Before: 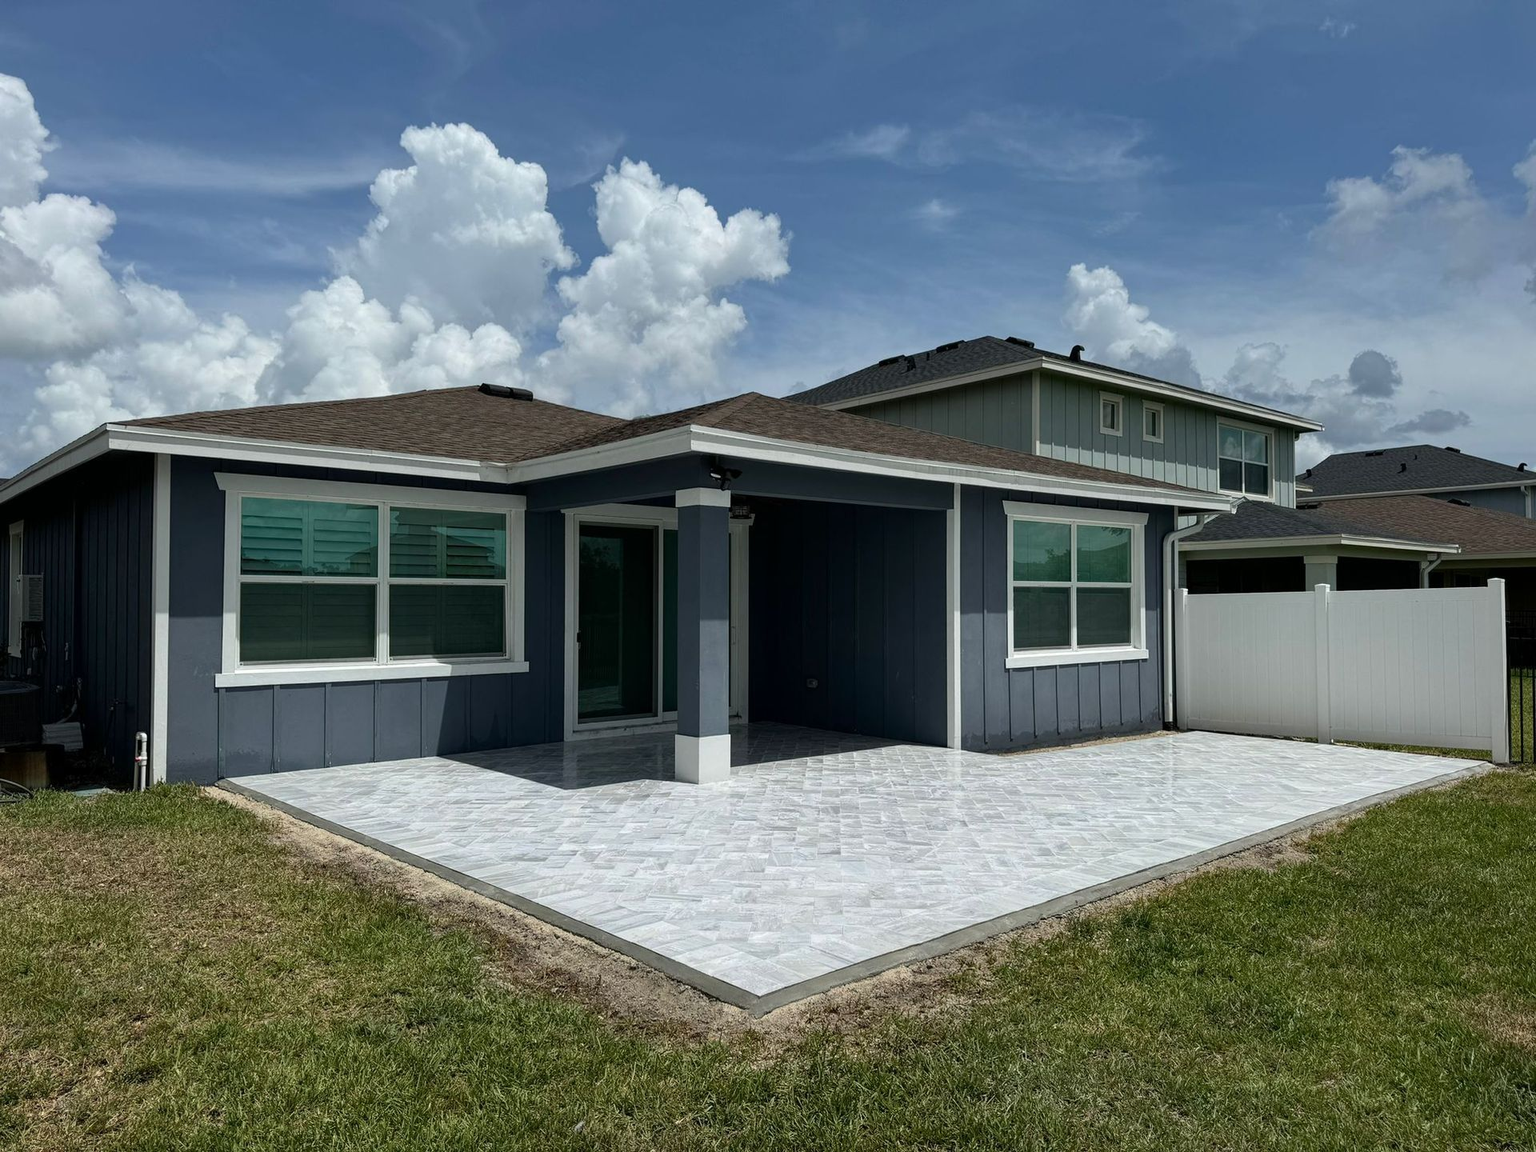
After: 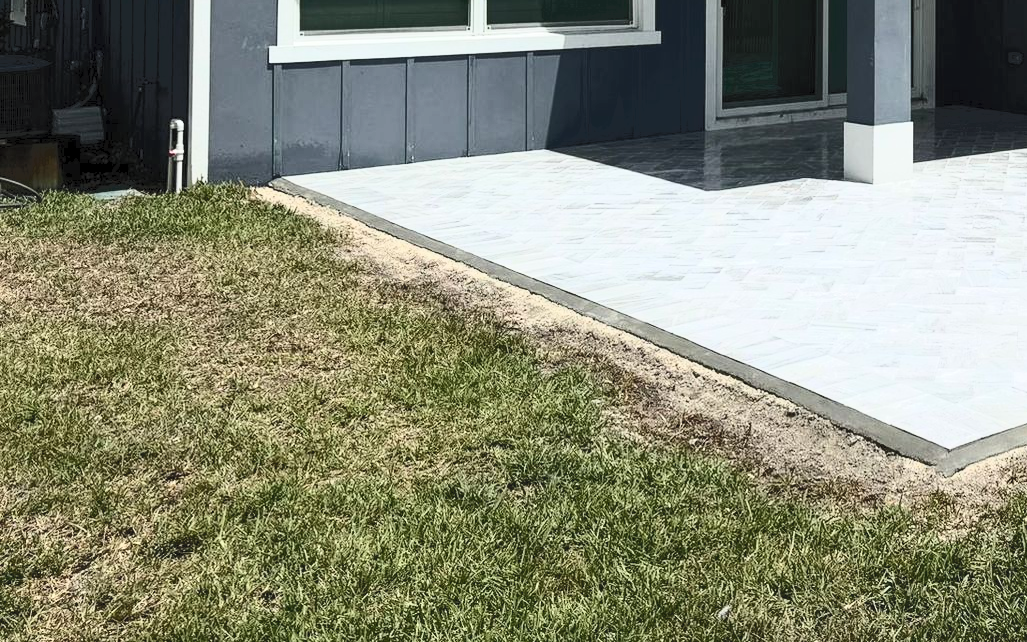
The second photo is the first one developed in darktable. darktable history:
crop and rotate: top 55.304%, right 46.48%, bottom 0.096%
tone curve: curves: ch0 [(0, 0) (0.003, 0.037) (0.011, 0.061) (0.025, 0.104) (0.044, 0.145) (0.069, 0.145) (0.1, 0.127) (0.136, 0.175) (0.177, 0.207) (0.224, 0.252) (0.277, 0.341) (0.335, 0.446) (0.399, 0.554) (0.468, 0.658) (0.543, 0.757) (0.623, 0.843) (0.709, 0.919) (0.801, 0.958) (0.898, 0.975) (1, 1)], color space Lab, independent channels, preserve colors none
